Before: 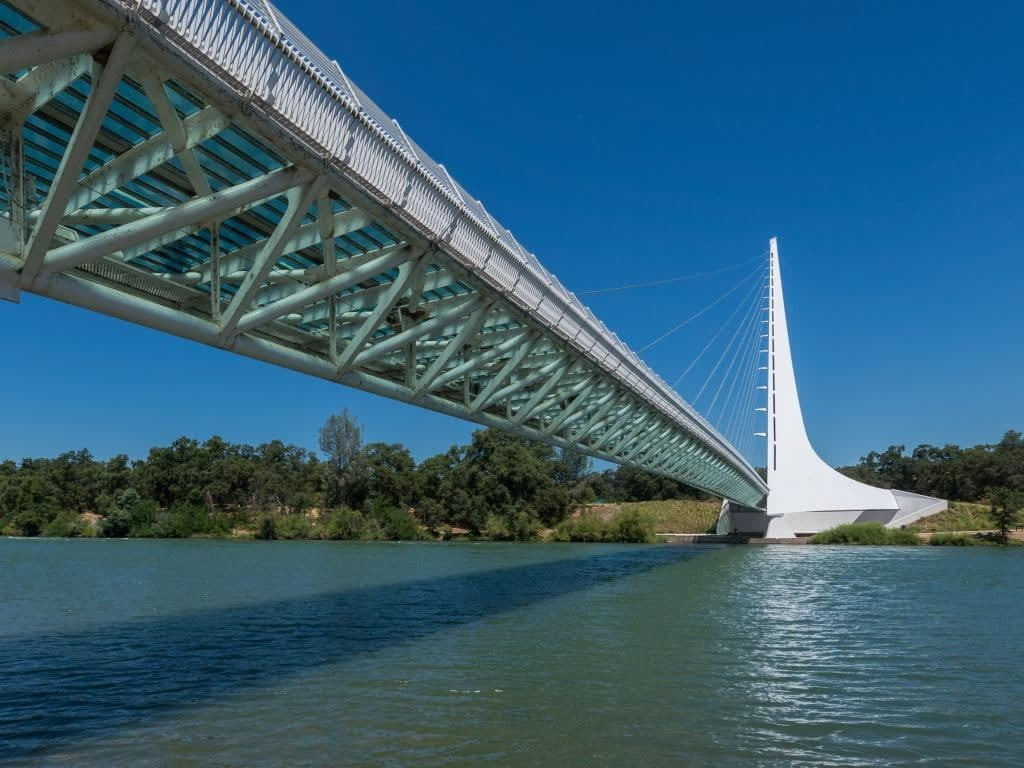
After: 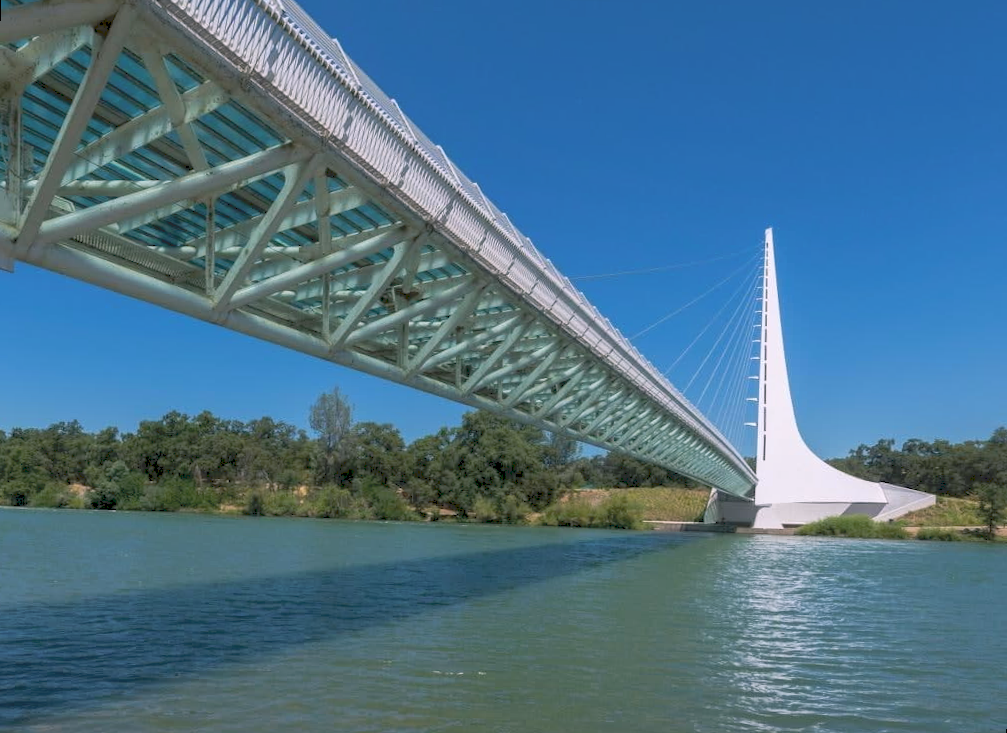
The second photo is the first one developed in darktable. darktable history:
tone curve: curves: ch0 [(0, 0) (0.003, 0.144) (0.011, 0.149) (0.025, 0.159) (0.044, 0.183) (0.069, 0.207) (0.1, 0.236) (0.136, 0.269) (0.177, 0.303) (0.224, 0.339) (0.277, 0.38) (0.335, 0.428) (0.399, 0.478) (0.468, 0.539) (0.543, 0.604) (0.623, 0.679) (0.709, 0.755) (0.801, 0.836) (0.898, 0.918) (1, 1)], preserve colors none
rotate and perspective: rotation 1.57°, crop left 0.018, crop right 0.982, crop top 0.039, crop bottom 0.961
color balance rgb: shadows lift › chroma 2%, shadows lift › hue 217.2°, power › chroma 0.25%, power › hue 60°, highlights gain › chroma 1.5%, highlights gain › hue 309.6°, global offset › luminance -0.25%, perceptual saturation grading › global saturation 15%, global vibrance 15%
